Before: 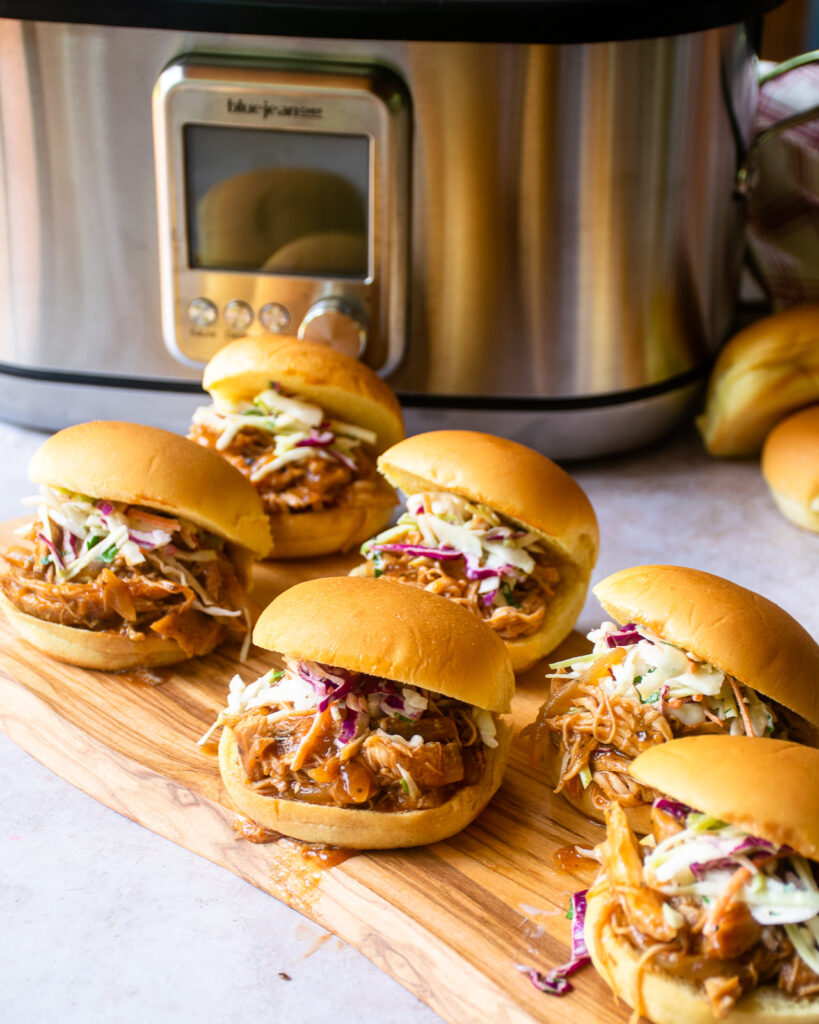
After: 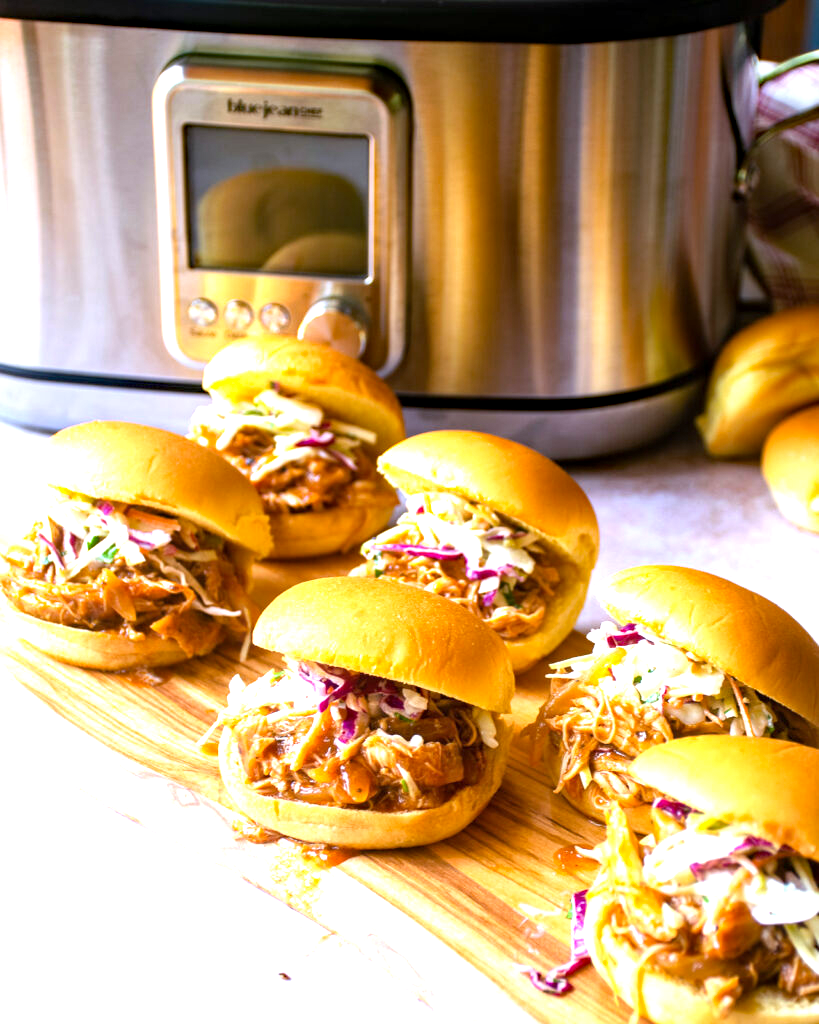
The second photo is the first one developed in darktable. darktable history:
exposure: exposure 0.921 EV, compensate highlight preservation false
haze removal: strength 0.29, distance 0.25, compatibility mode true, adaptive false
white balance: red 1.004, blue 1.096
